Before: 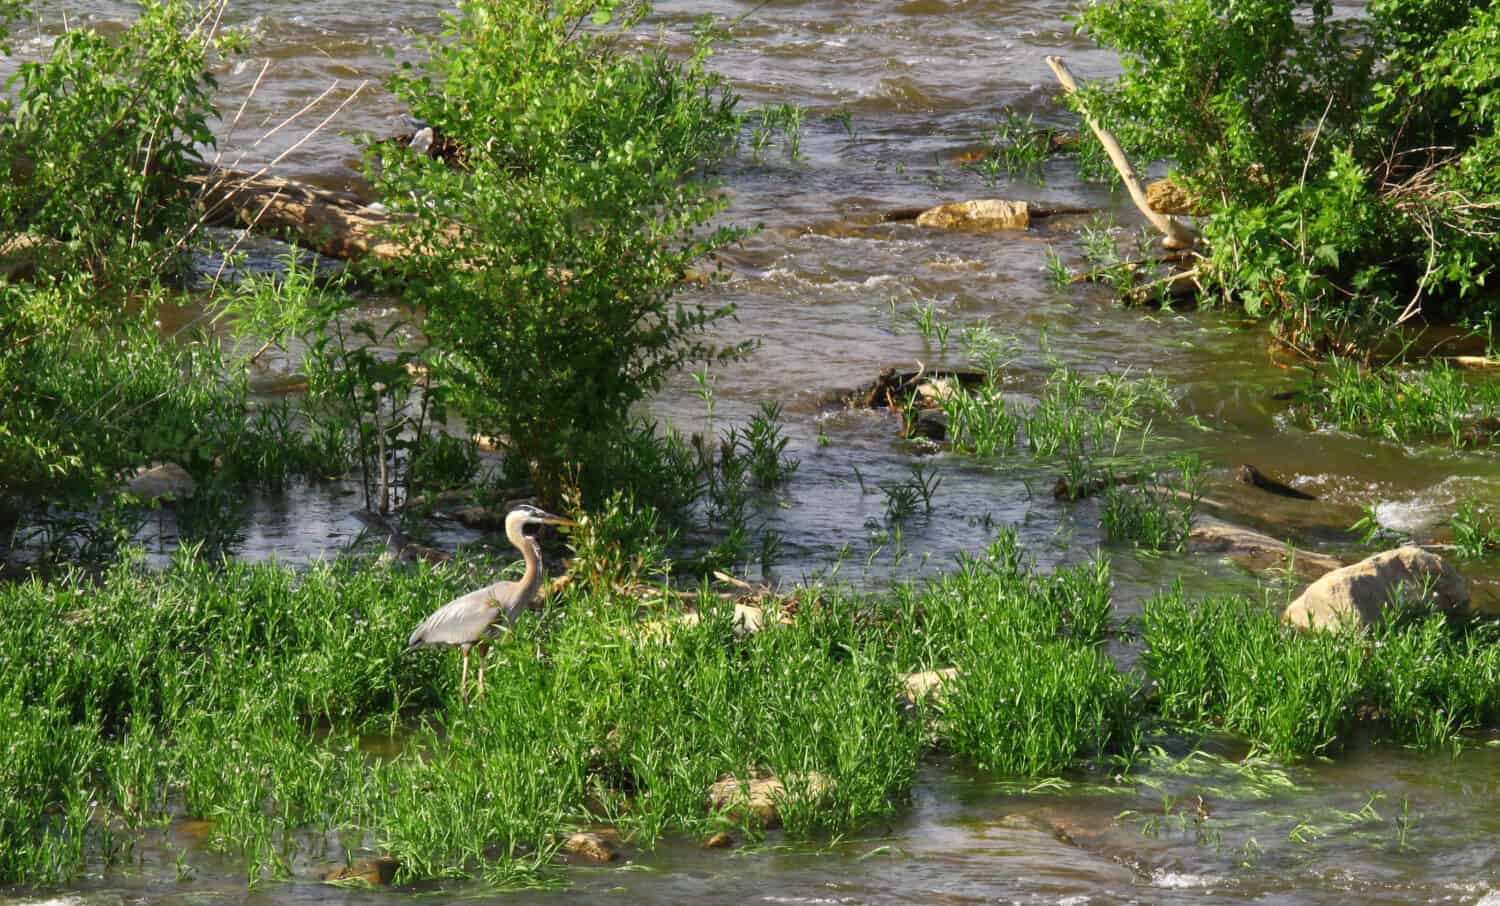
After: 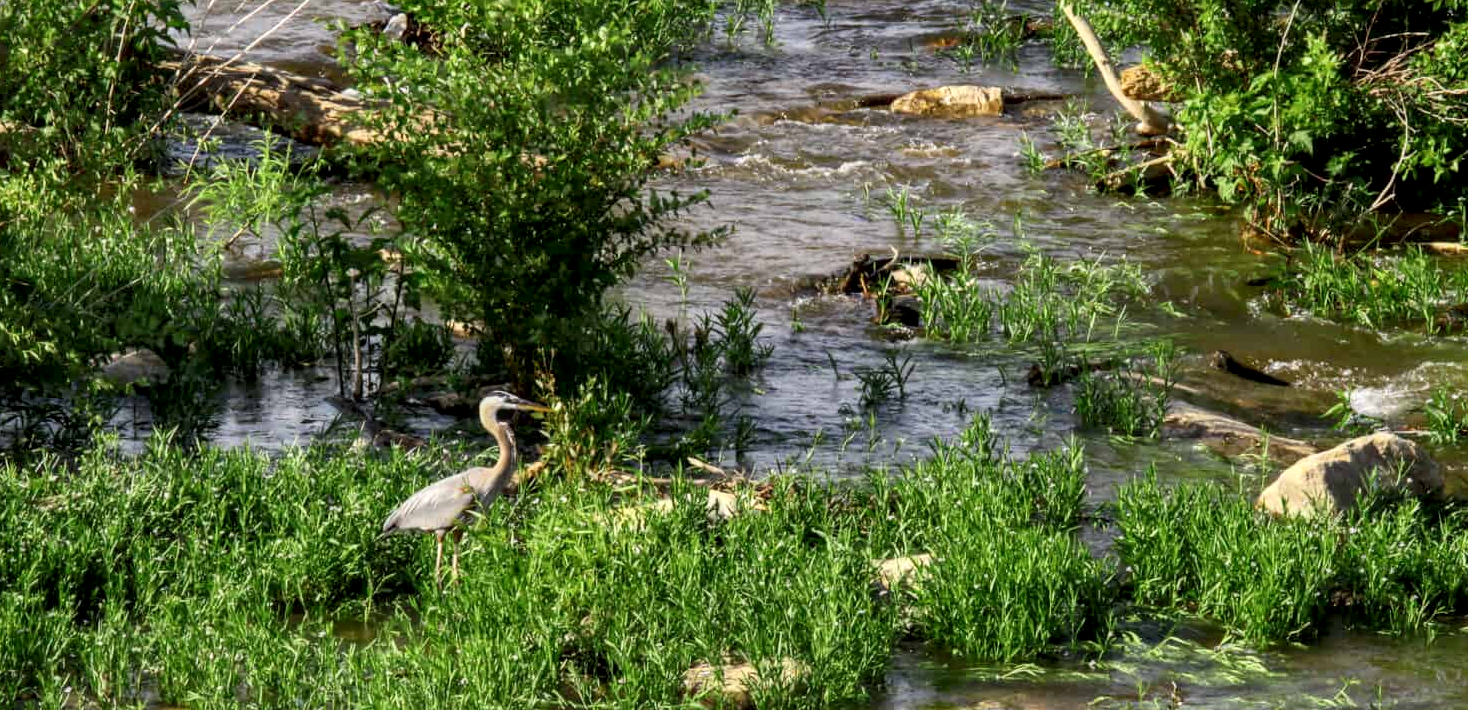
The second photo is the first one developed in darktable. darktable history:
local contrast: on, module defaults
tone curve: curves: ch0 [(0, 0) (0.118, 0.034) (0.182, 0.124) (0.265, 0.214) (0.504, 0.508) (0.783, 0.825) (1, 1)], color space Lab, independent channels, preserve colors none
crop and rotate: left 1.818%, top 12.741%, right 0.286%, bottom 8.849%
